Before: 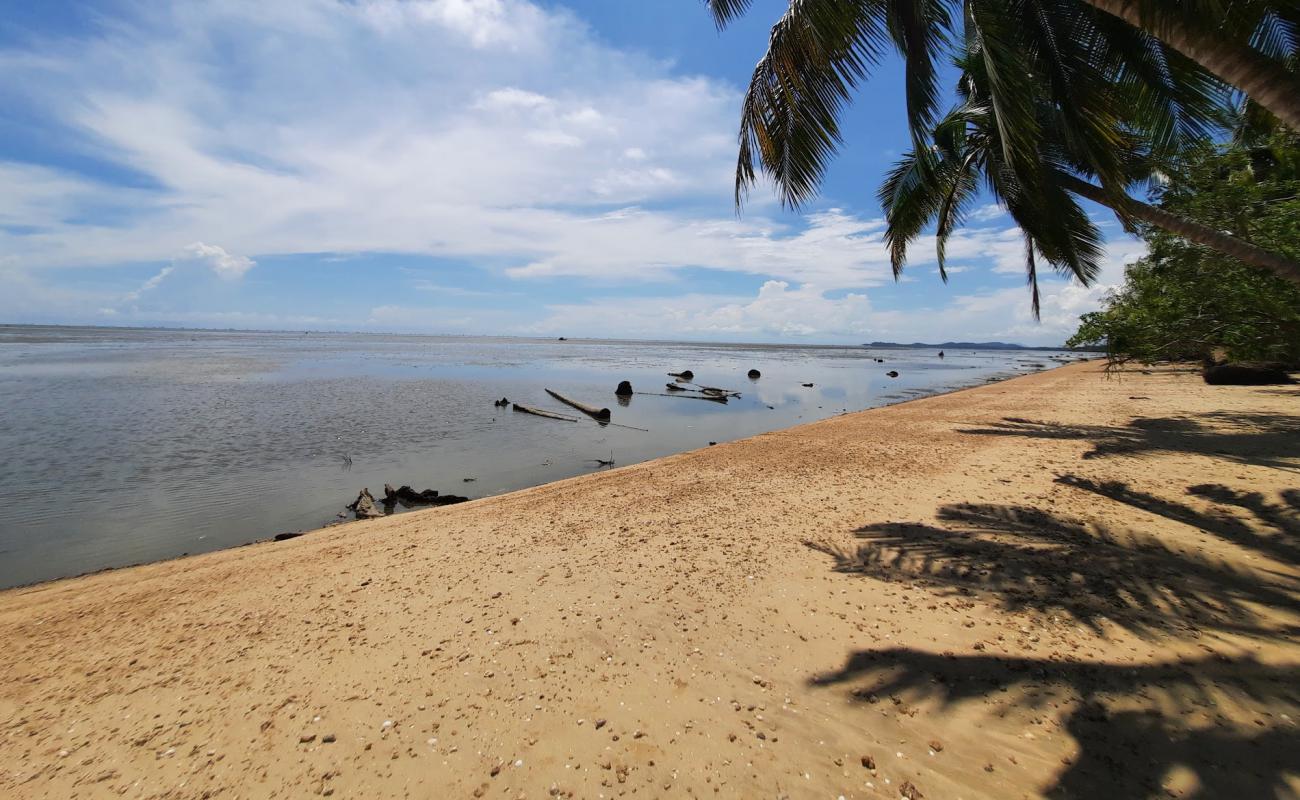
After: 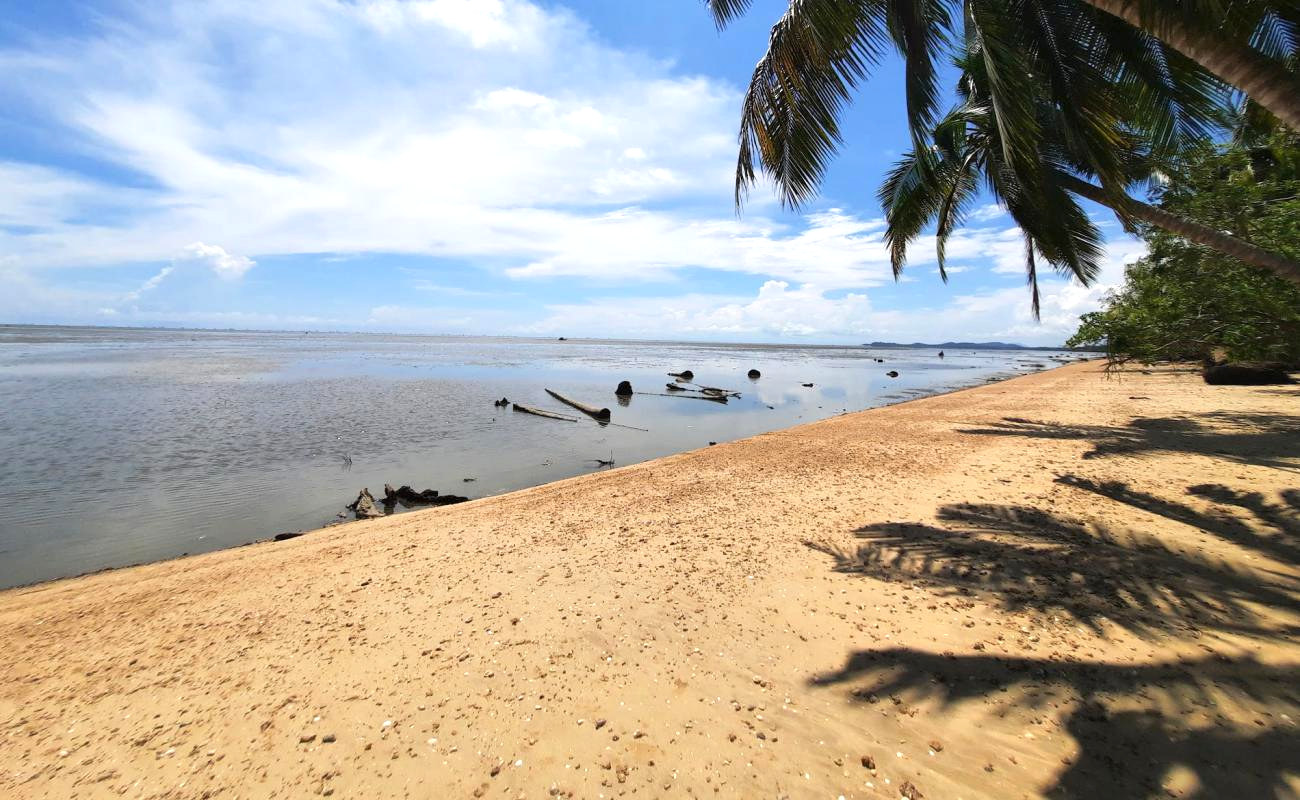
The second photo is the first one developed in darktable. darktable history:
exposure: exposure 0.641 EV, compensate highlight preservation false
tone equalizer: on, module defaults
